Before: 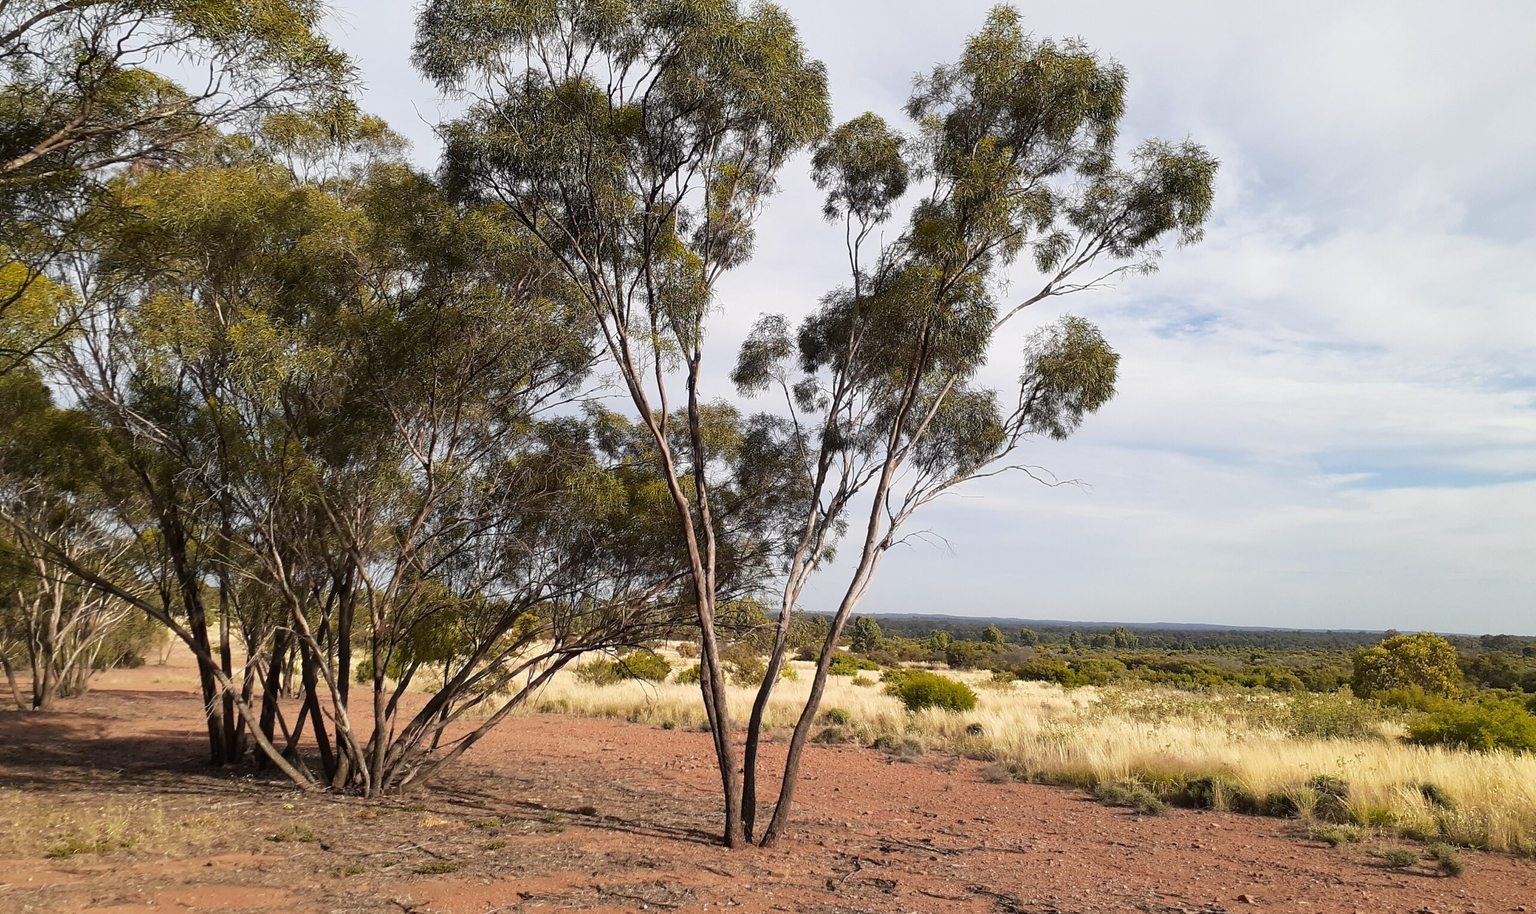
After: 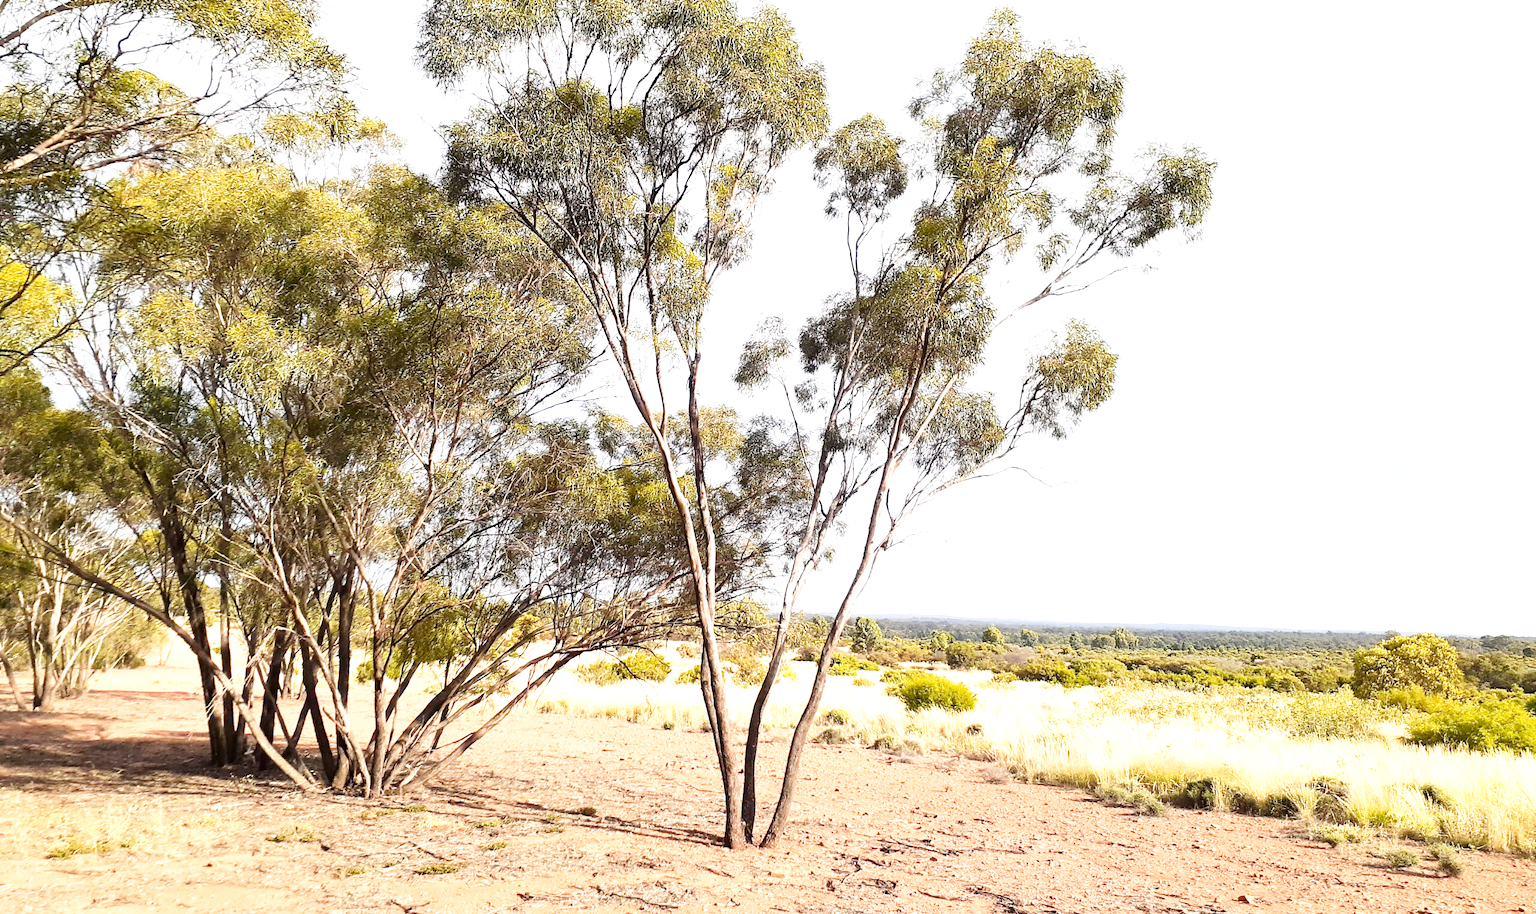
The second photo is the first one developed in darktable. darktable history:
exposure: black level correction 0, exposure 1.2 EV, compensate highlight preservation false
base curve: curves: ch0 [(0, 0) (0.005, 0.002) (0.15, 0.3) (0.4, 0.7) (0.75, 0.95) (1, 1)], preserve colors none
